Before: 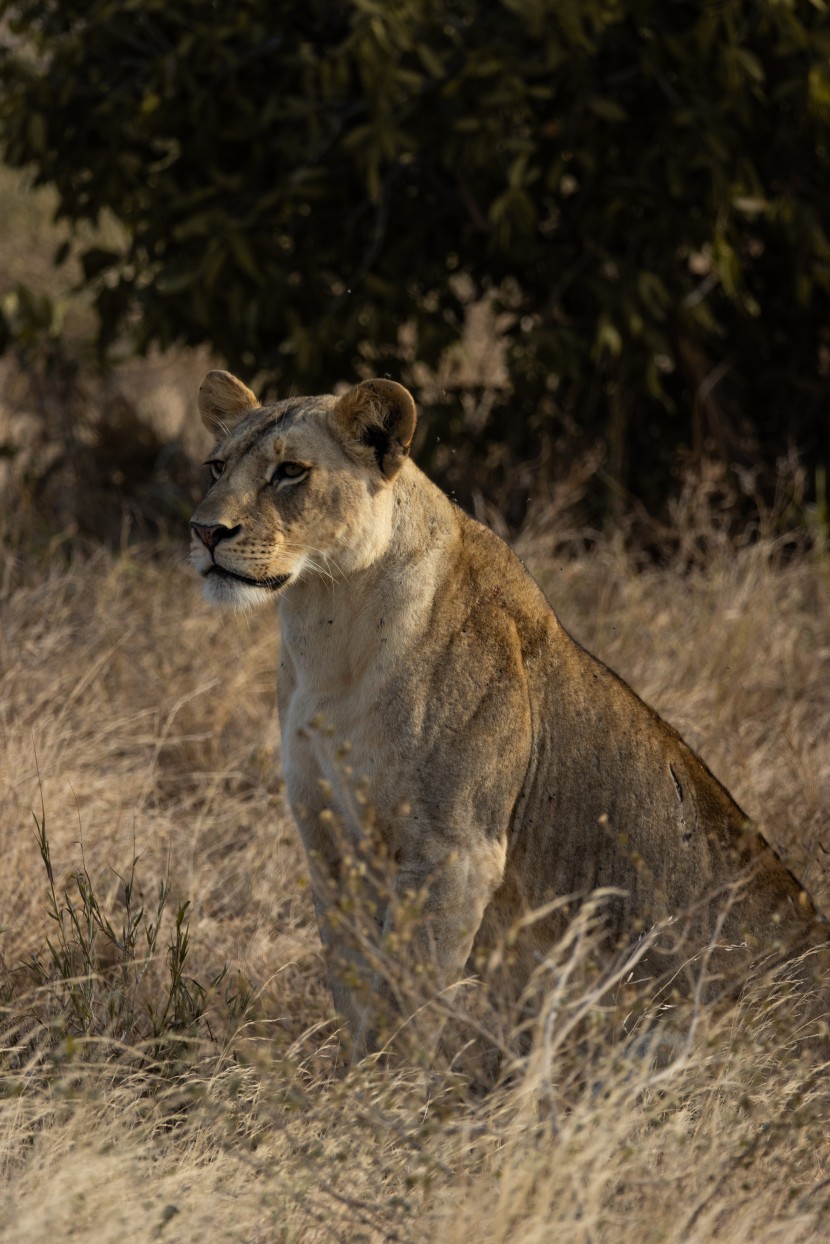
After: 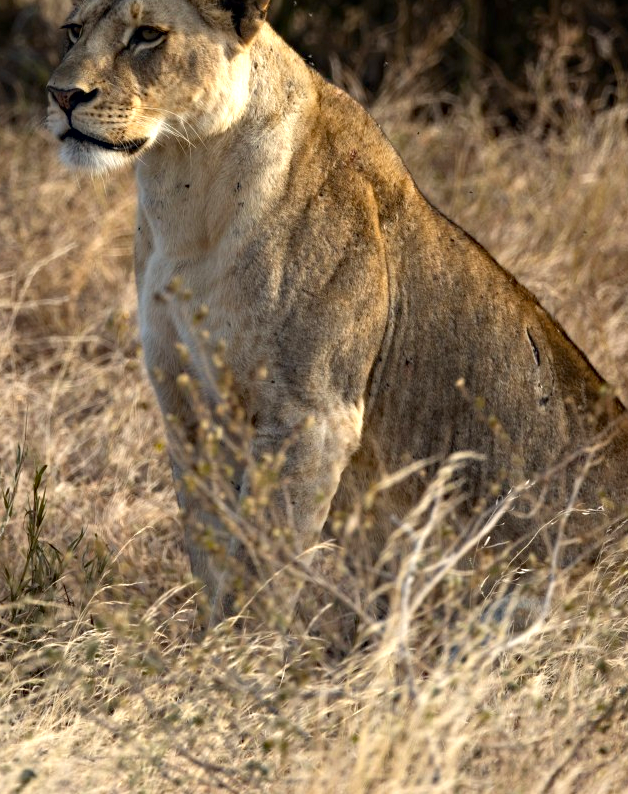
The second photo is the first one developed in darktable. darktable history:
contrast brightness saturation: contrast 0.03, brightness -0.04
haze removal: compatibility mode true, adaptive false
exposure: exposure 0.943 EV, compensate highlight preservation false
crop and rotate: left 17.299%, top 35.115%, right 7.015%, bottom 1.024%
